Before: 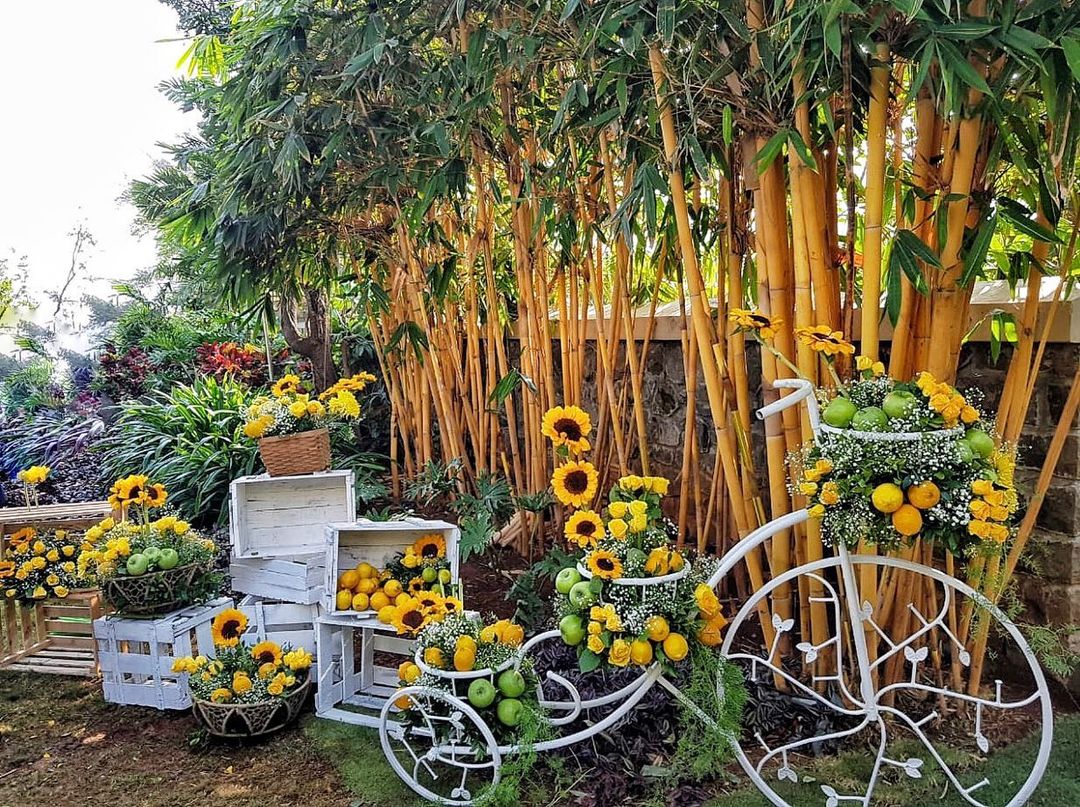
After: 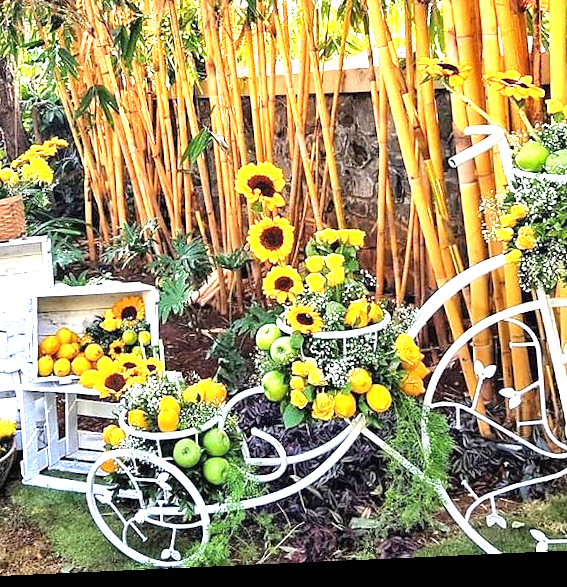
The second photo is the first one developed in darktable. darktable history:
exposure: black level correction 0, exposure 1.5 EV, compensate exposure bias true, compensate highlight preservation false
rotate and perspective: rotation -2.56°, automatic cropping off
levels: levels [0, 0.498, 0.996]
crop and rotate: left 29.237%, top 31.152%, right 19.807%
